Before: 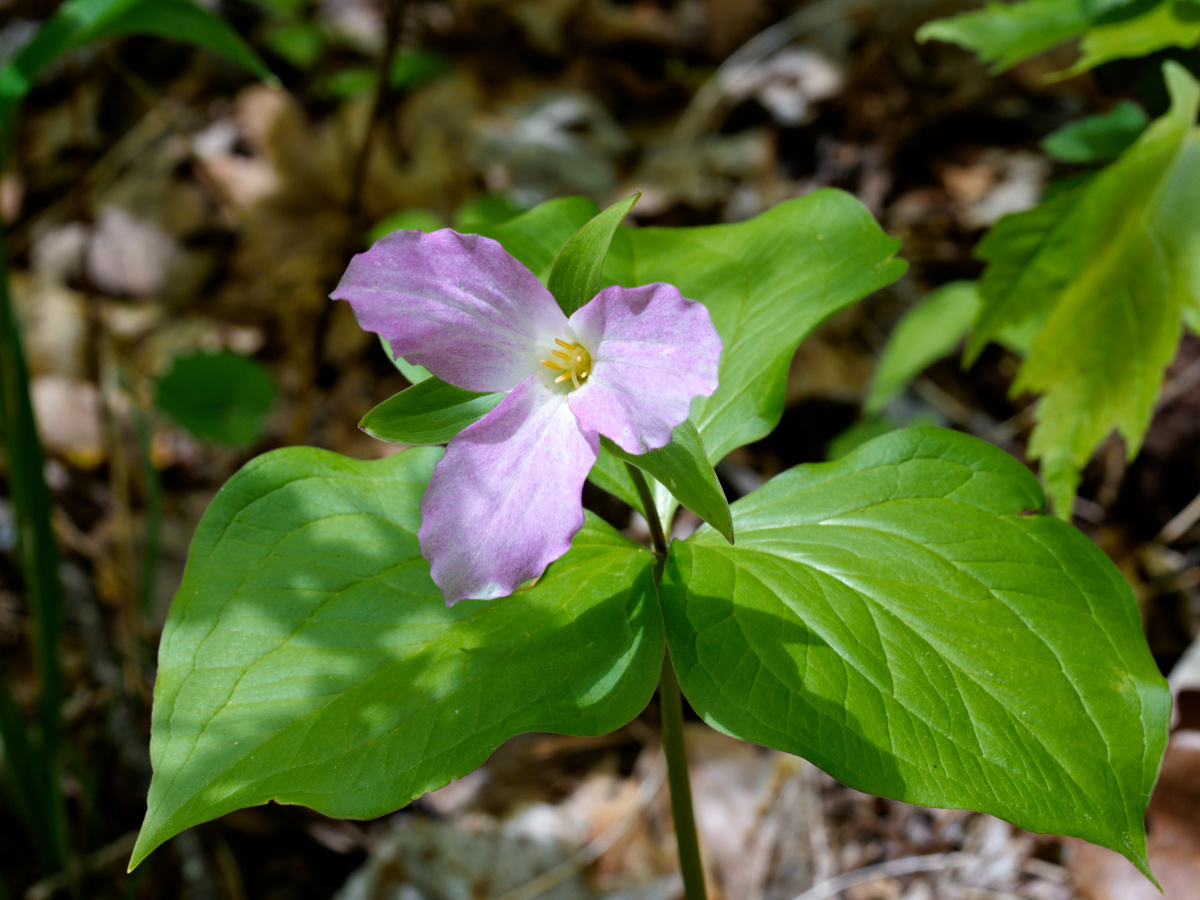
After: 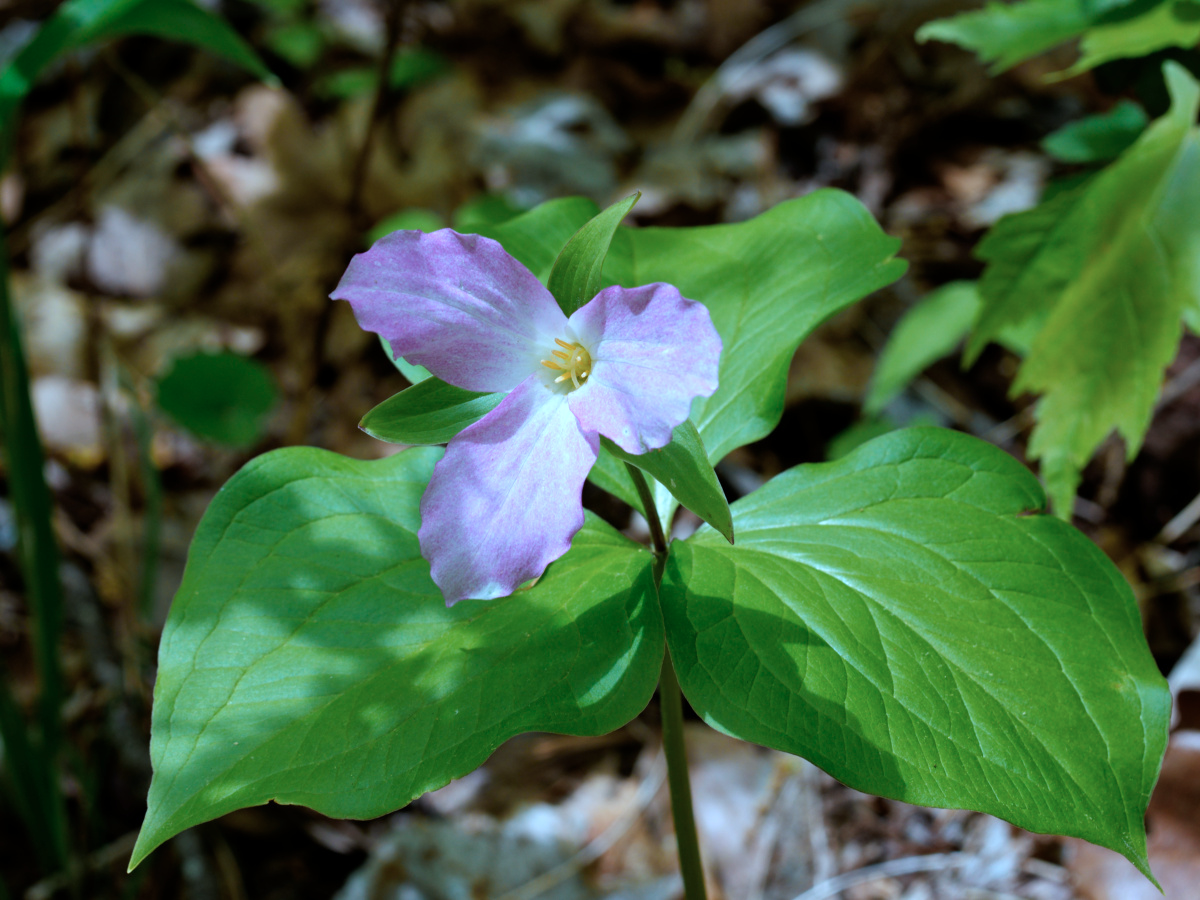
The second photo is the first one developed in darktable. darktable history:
color correction: highlights a* -9.35, highlights b* -23.15
